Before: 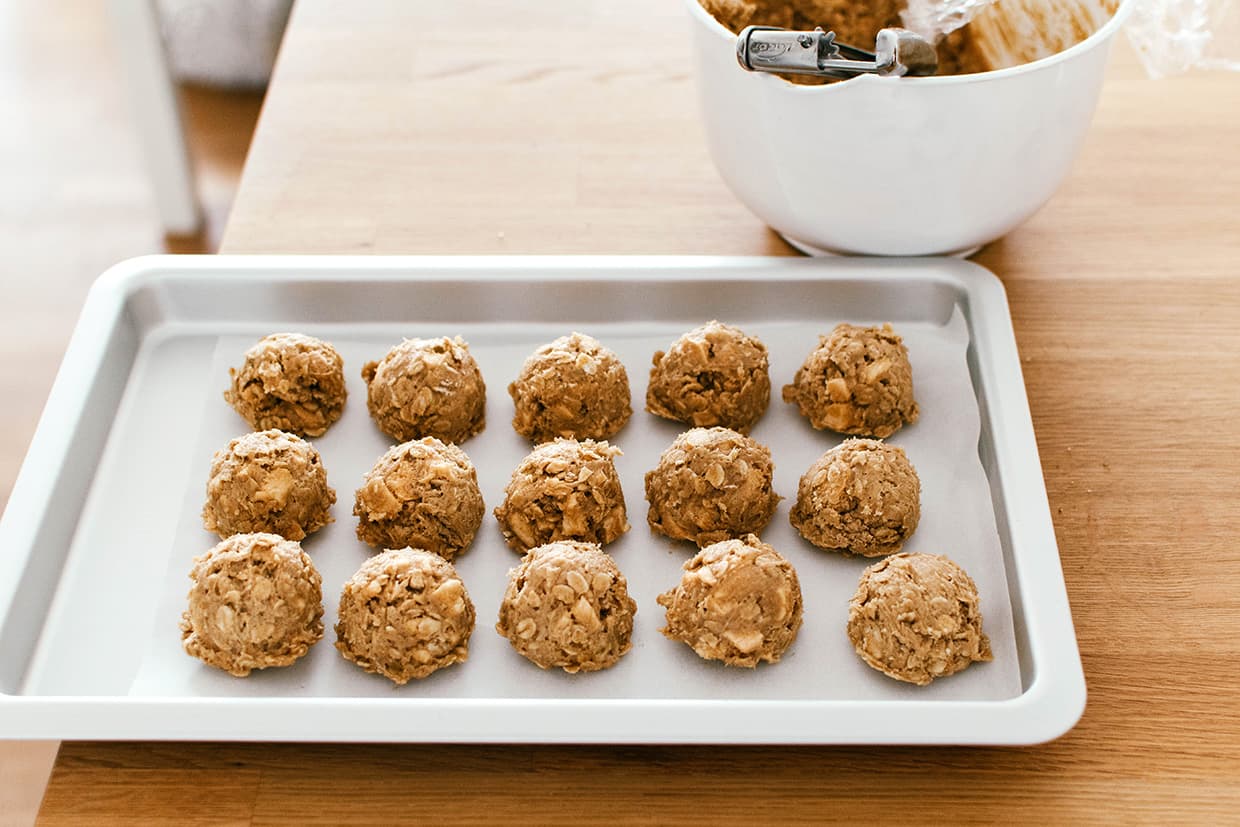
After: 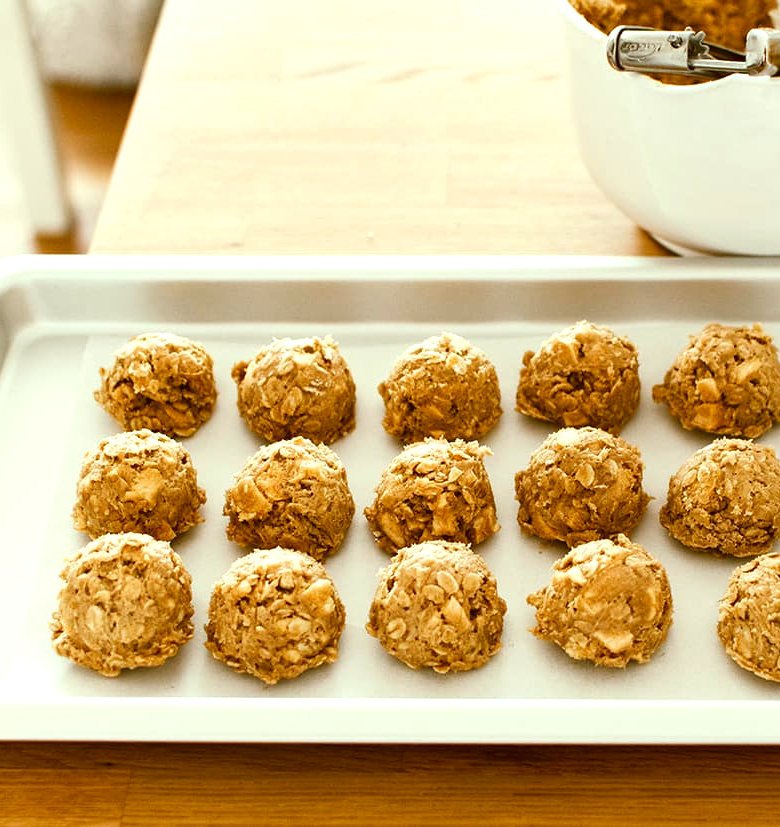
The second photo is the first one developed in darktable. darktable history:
crop: left 10.529%, right 26.553%
color correction: highlights a* -5.44, highlights b* 9.8, shadows a* 9.54, shadows b* 24.95
exposure: exposure 0.376 EV, compensate highlight preservation false
